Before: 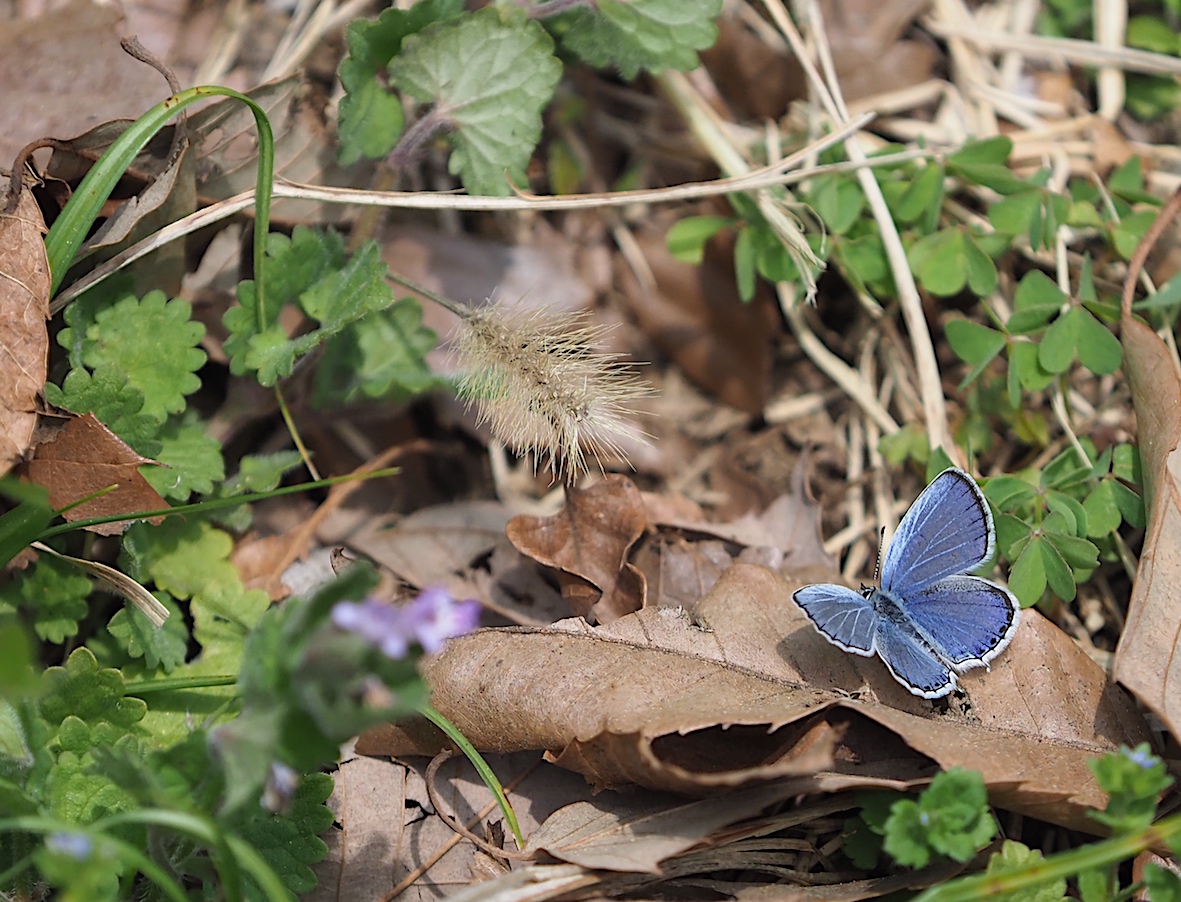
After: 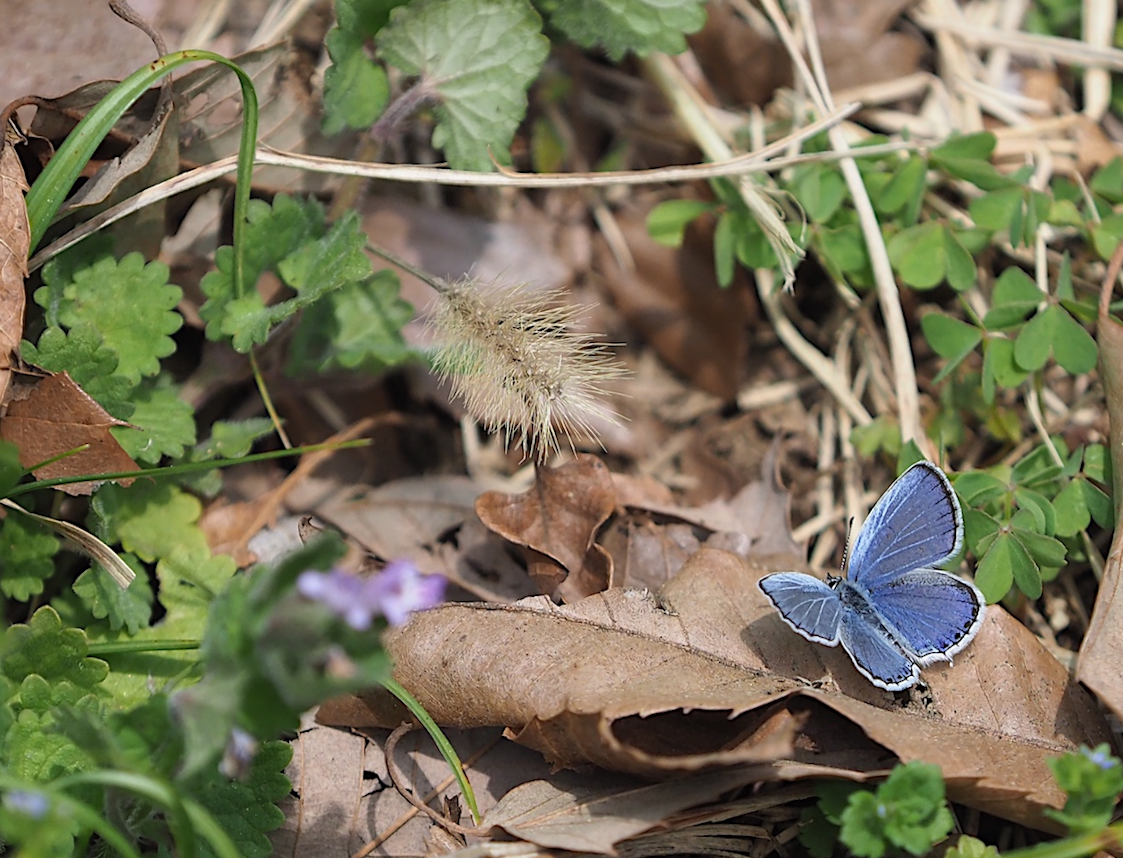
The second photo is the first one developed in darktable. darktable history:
crop and rotate: angle -2.27°
